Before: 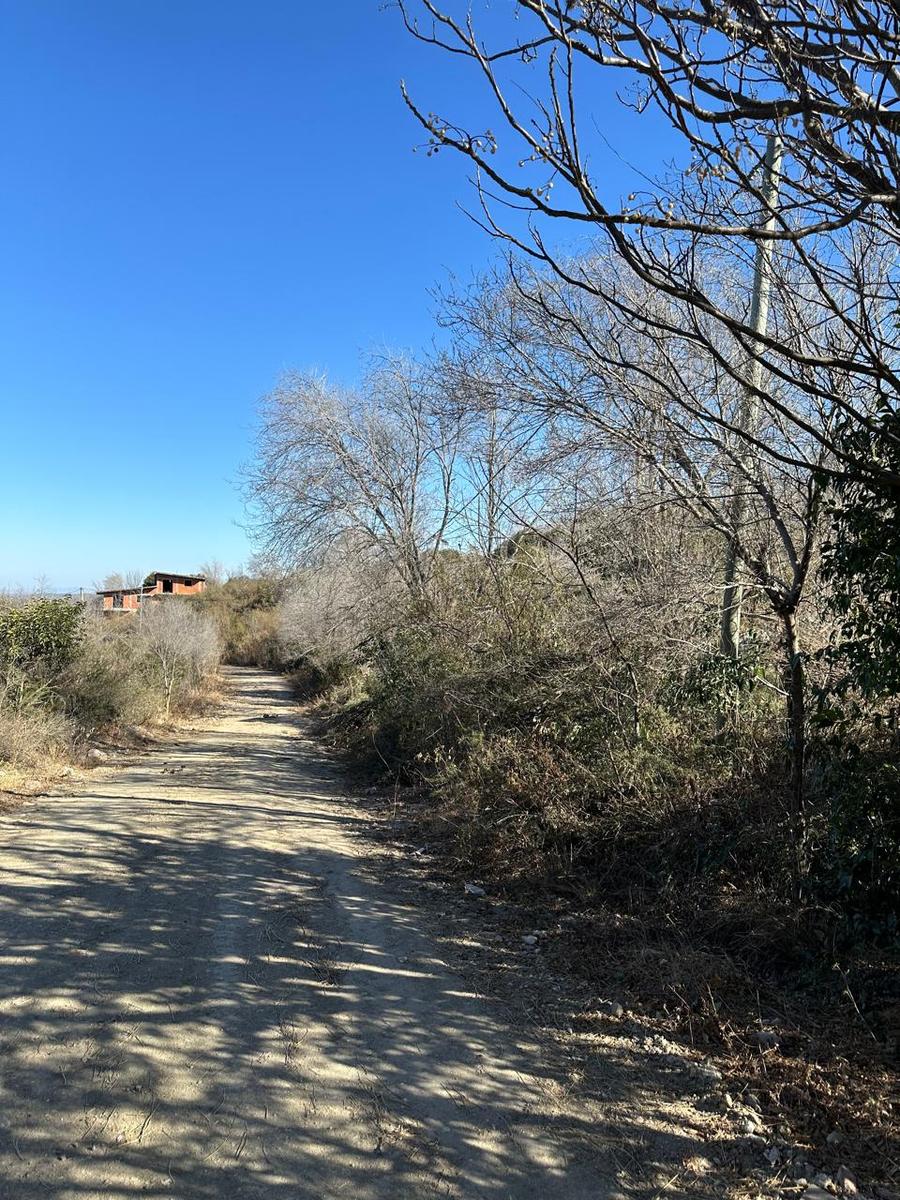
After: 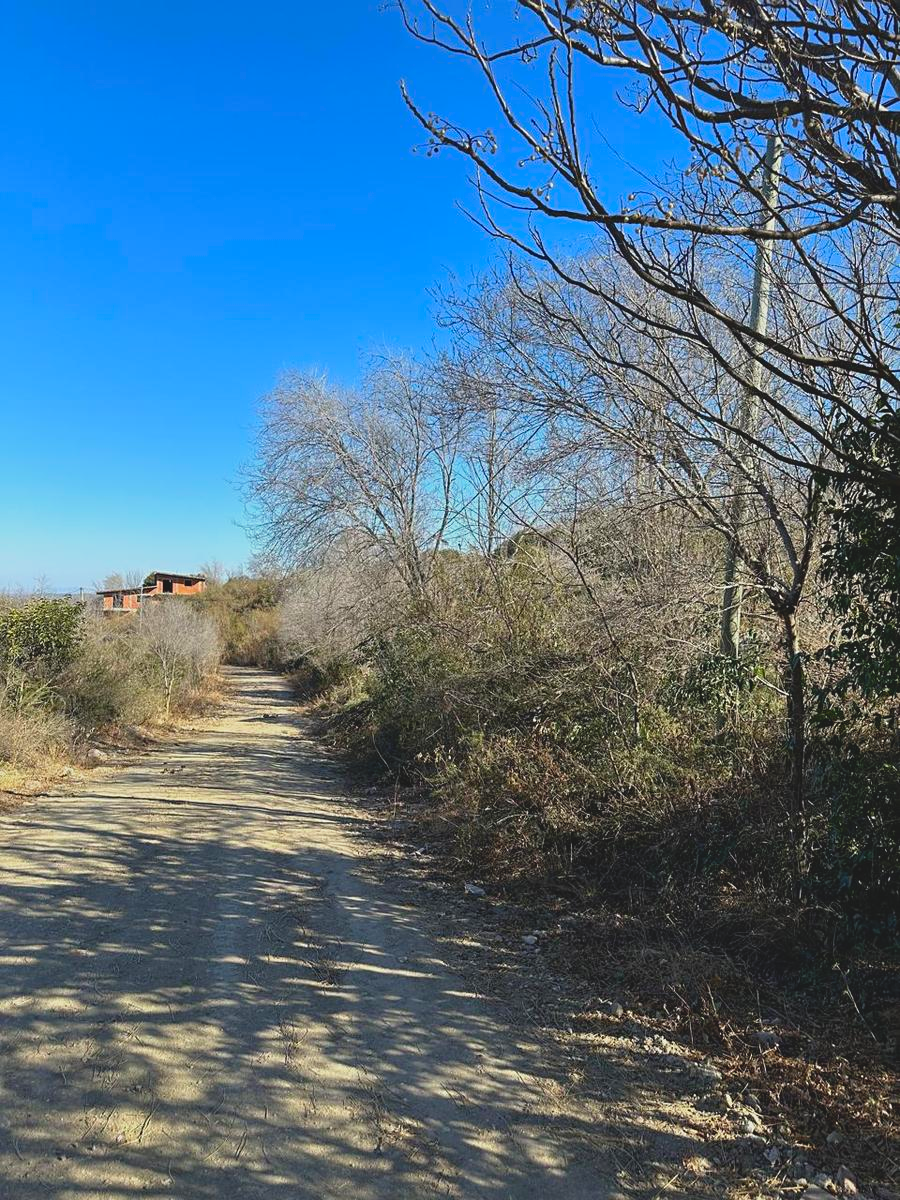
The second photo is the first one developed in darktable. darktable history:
contrast brightness saturation: contrast -0.19, saturation 0.19
sharpen: amount 0.2
